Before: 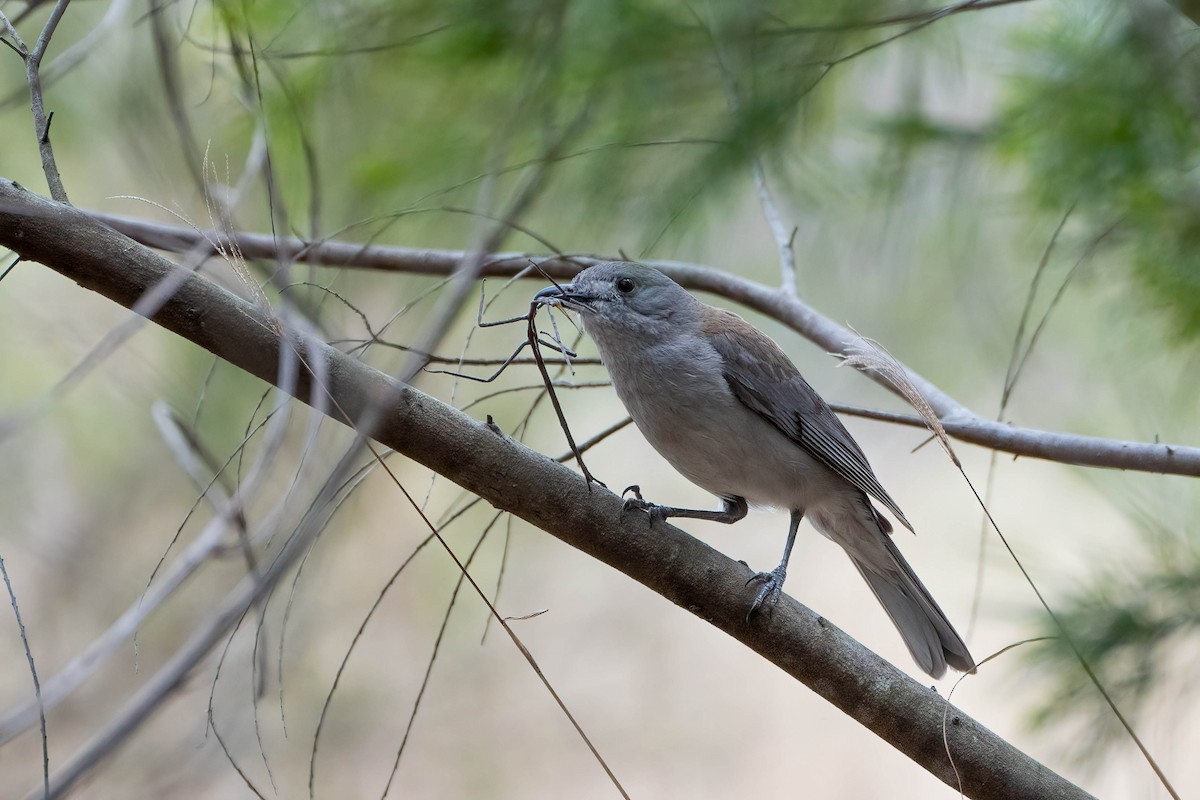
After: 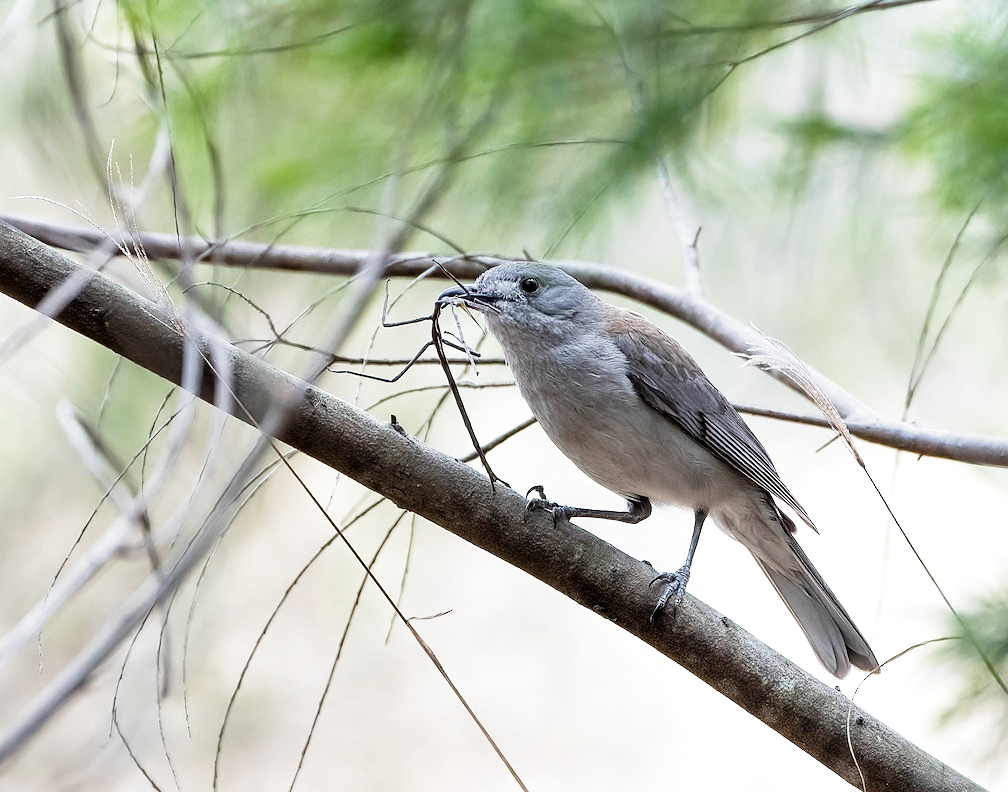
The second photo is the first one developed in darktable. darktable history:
sharpen: radius 0.969, amount 0.604
crop: left 8.026%, right 7.374%
filmic rgb: middle gray luminance 21.73%, black relative exposure -14 EV, white relative exposure 2.96 EV, threshold 6 EV, target black luminance 0%, hardness 8.81, latitude 59.69%, contrast 1.208, highlights saturation mix 5%, shadows ↔ highlights balance 41.6%, add noise in highlights 0, color science v3 (2019), use custom middle-gray values true, iterations of high-quality reconstruction 0, contrast in highlights soft, enable highlight reconstruction true
exposure: exposure 1.223 EV, compensate highlight preservation false
